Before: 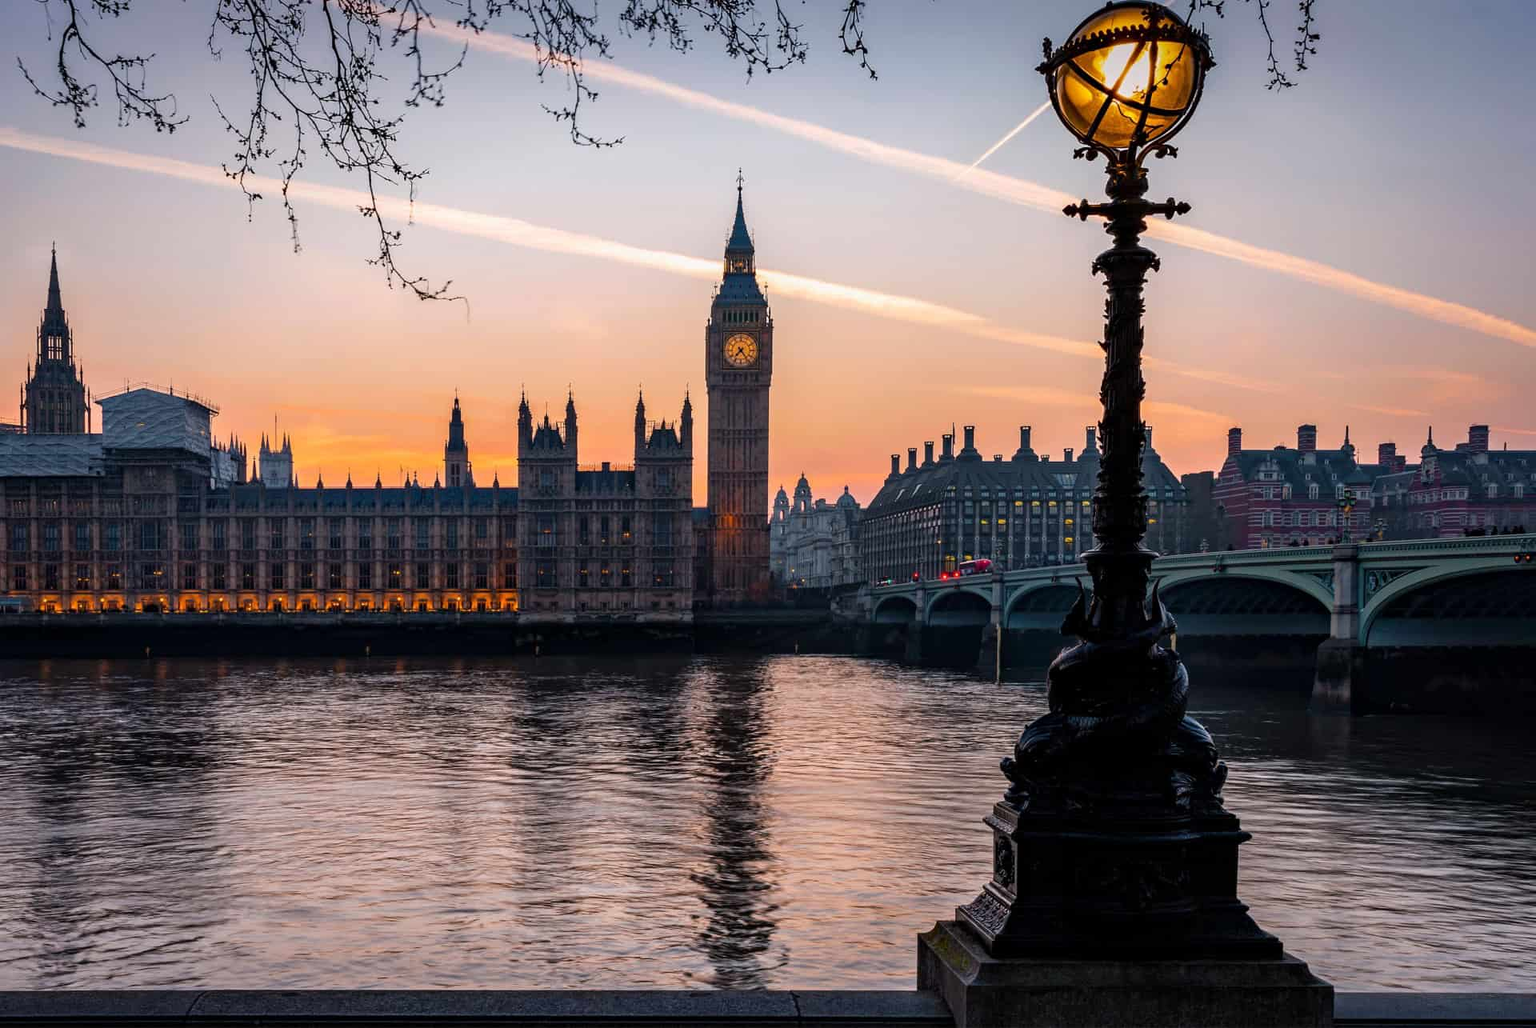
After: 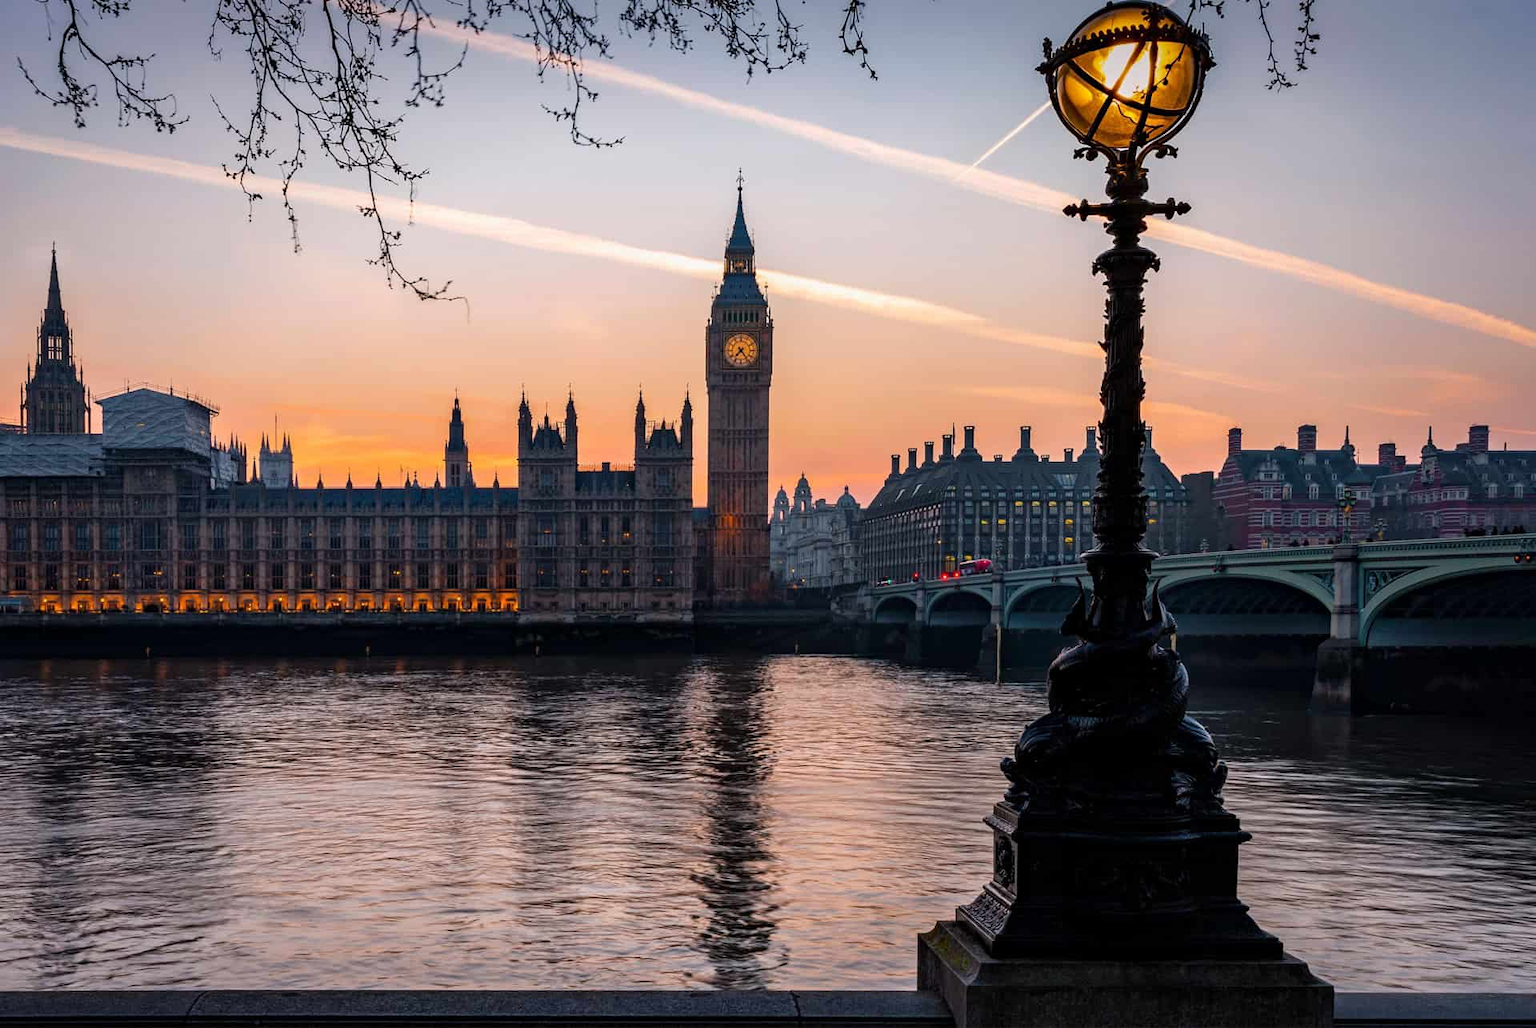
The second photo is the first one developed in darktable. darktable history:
color correction: highlights a* -0.132, highlights b* 0.142
